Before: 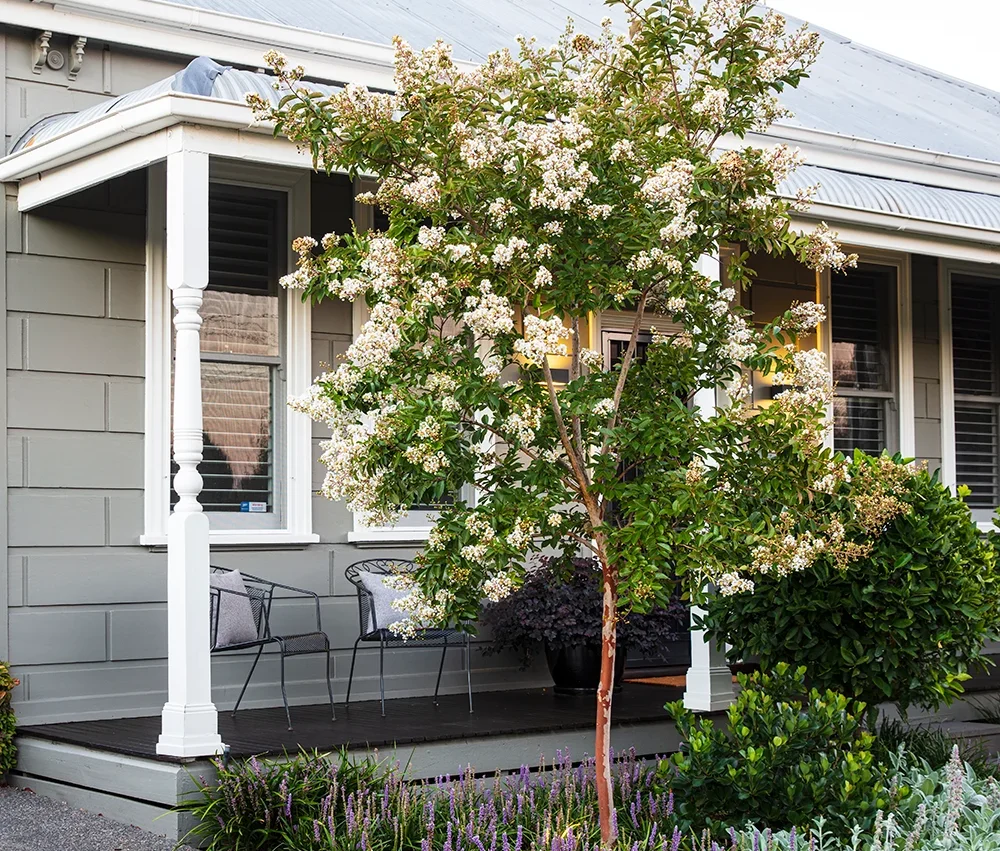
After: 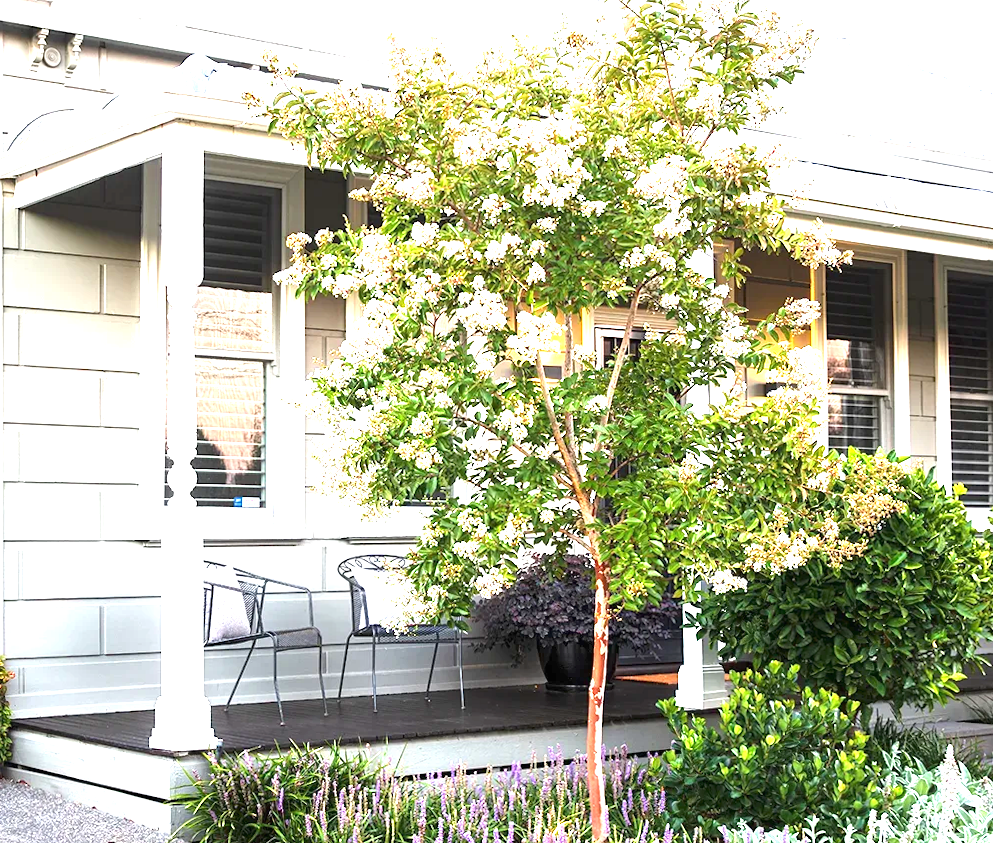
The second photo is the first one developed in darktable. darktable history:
exposure: black level correction 0, exposure 1.9 EV, compensate highlight preservation false
rotate and perspective: rotation 0.192°, lens shift (horizontal) -0.015, crop left 0.005, crop right 0.996, crop top 0.006, crop bottom 0.99
